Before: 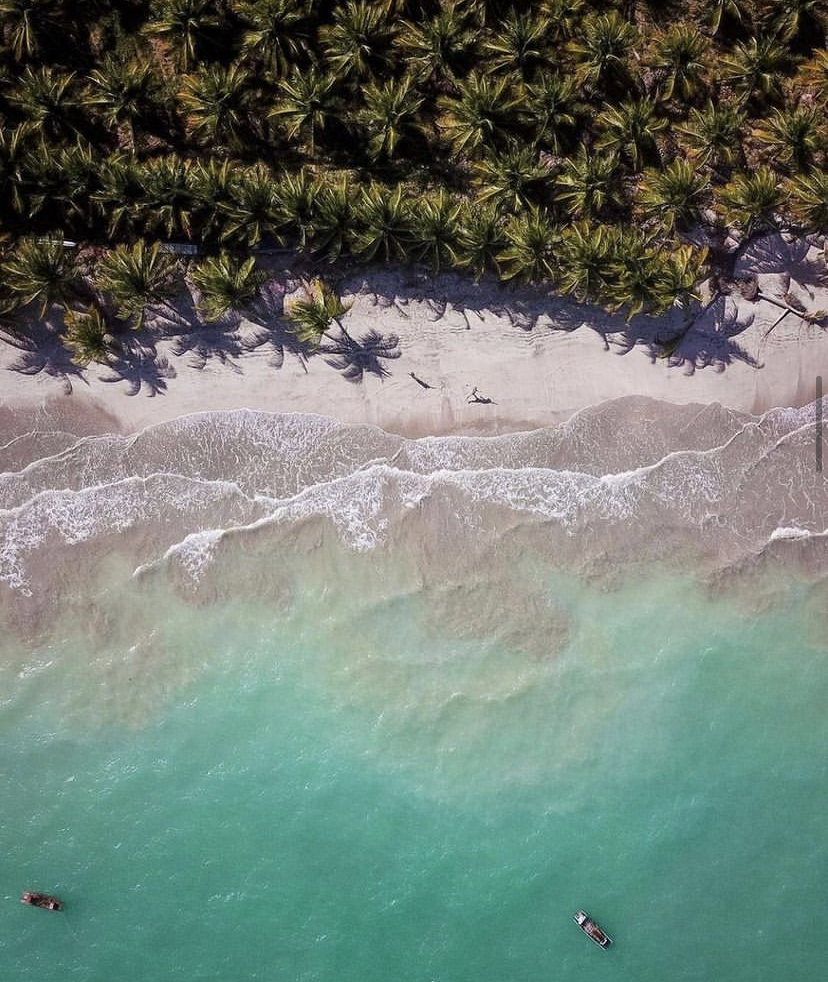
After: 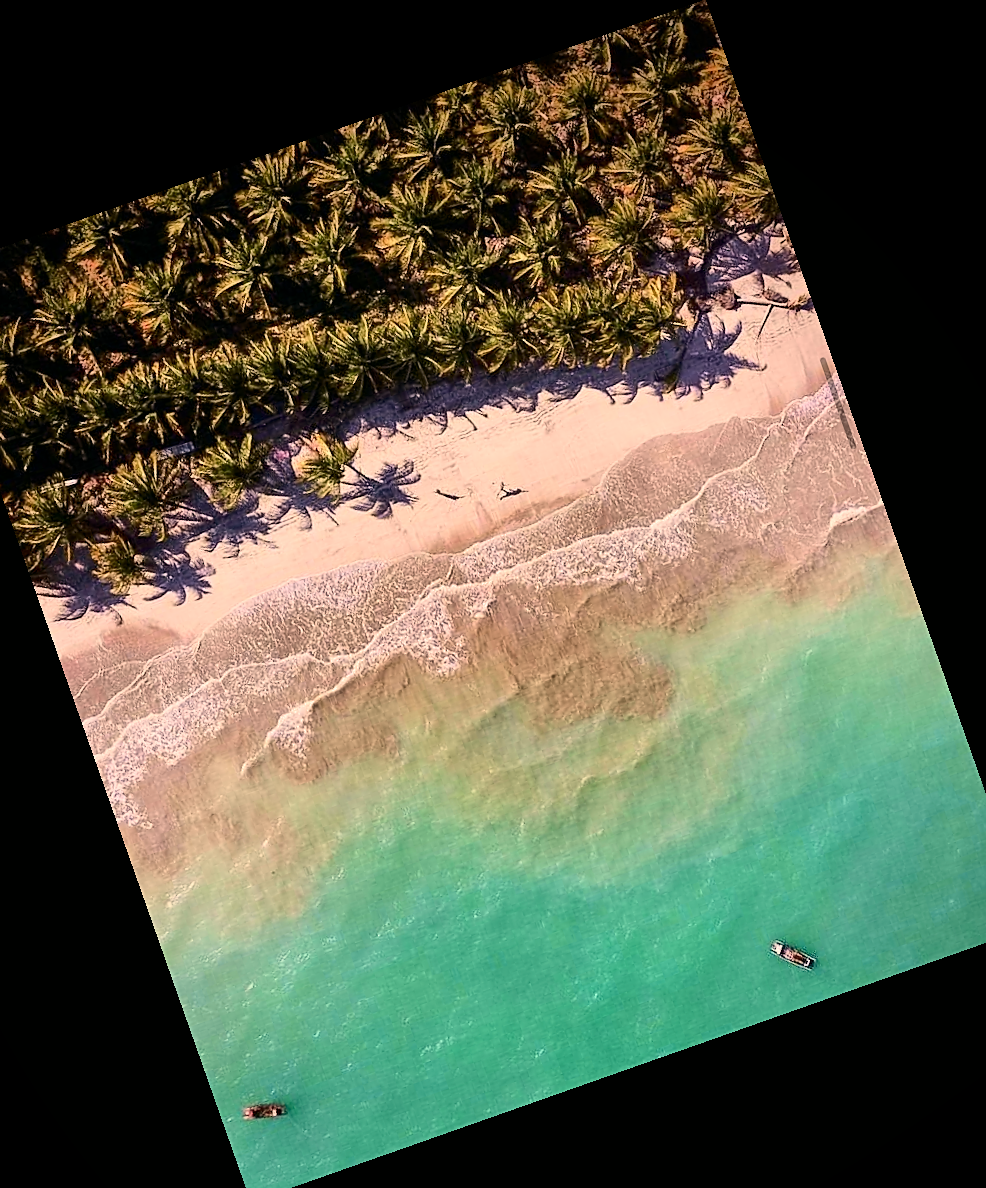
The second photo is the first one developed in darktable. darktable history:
shadows and highlights: radius 108.52, shadows 40.68, highlights -72.88, low approximation 0.01, soften with gaussian
vignetting: brightness -0.629, saturation -0.007, center (-0.028, 0.239)
tone curve: curves: ch0 [(0, 0) (0.114, 0.083) (0.291, 0.3) (0.447, 0.535) (0.602, 0.712) (0.772, 0.864) (0.999, 0.978)]; ch1 [(0, 0) (0.389, 0.352) (0.458, 0.433) (0.486, 0.474) (0.509, 0.505) (0.535, 0.541) (0.555, 0.557) (0.677, 0.724) (1, 1)]; ch2 [(0, 0) (0.369, 0.388) (0.449, 0.431) (0.501, 0.5) (0.528, 0.552) (0.561, 0.596) (0.697, 0.721) (1, 1)], color space Lab, independent channels, preserve colors none
sharpen: on, module defaults
white balance: red 1.127, blue 0.943
color balance rgb: linear chroma grading › shadows -3%, linear chroma grading › highlights -4%
crop and rotate: angle 19.43°, left 6.812%, right 4.125%, bottom 1.087%
